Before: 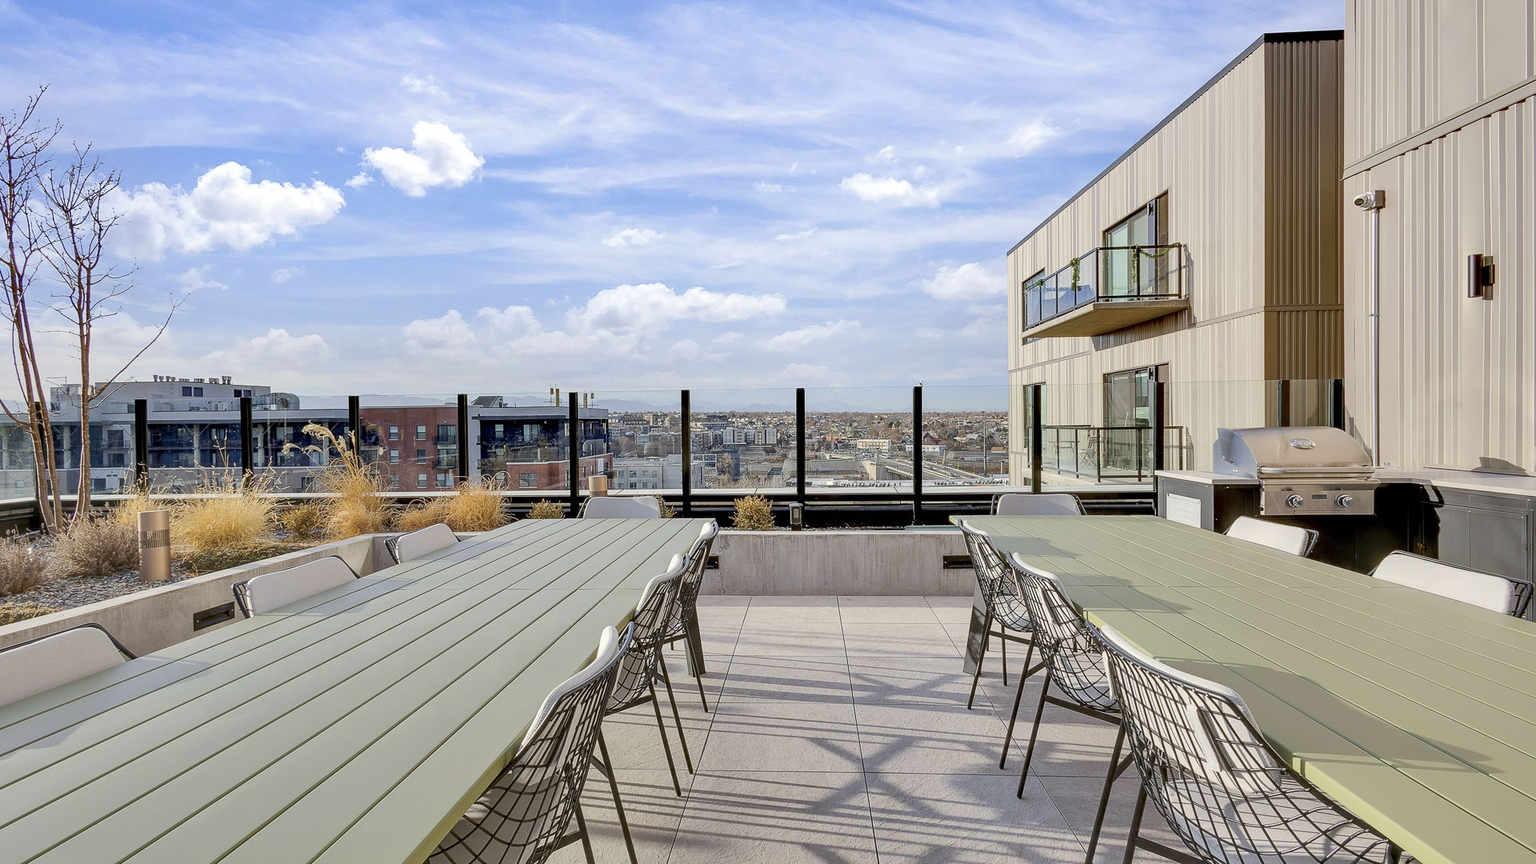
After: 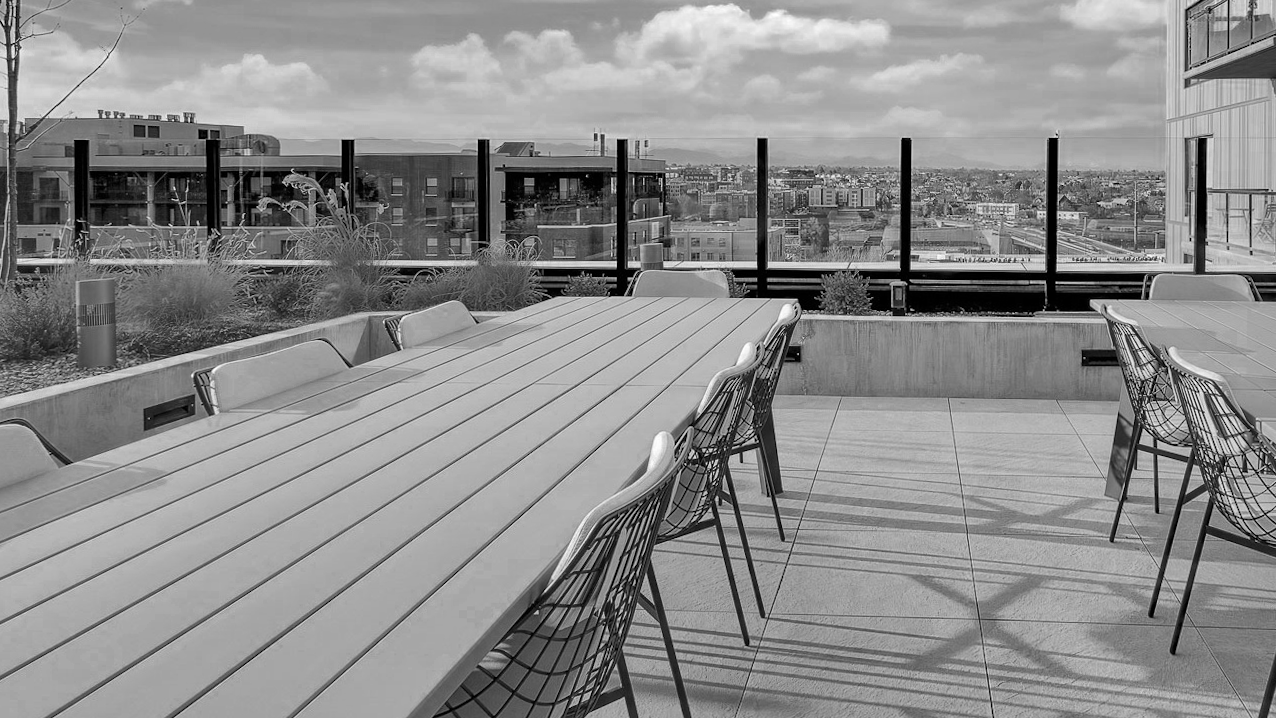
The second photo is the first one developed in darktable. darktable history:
color zones: curves: ch0 [(0.002, 0.429) (0.121, 0.212) (0.198, 0.113) (0.276, 0.344) (0.331, 0.541) (0.41, 0.56) (0.482, 0.289) (0.619, 0.227) (0.721, 0.18) (0.821, 0.435) (0.928, 0.555) (1, 0.587)]; ch1 [(0, 0) (0.143, 0) (0.286, 0) (0.429, 0) (0.571, 0) (0.714, 0) (0.857, 0)]
crop and rotate: angle -0.82°, left 3.85%, top 31.828%, right 27.992%
